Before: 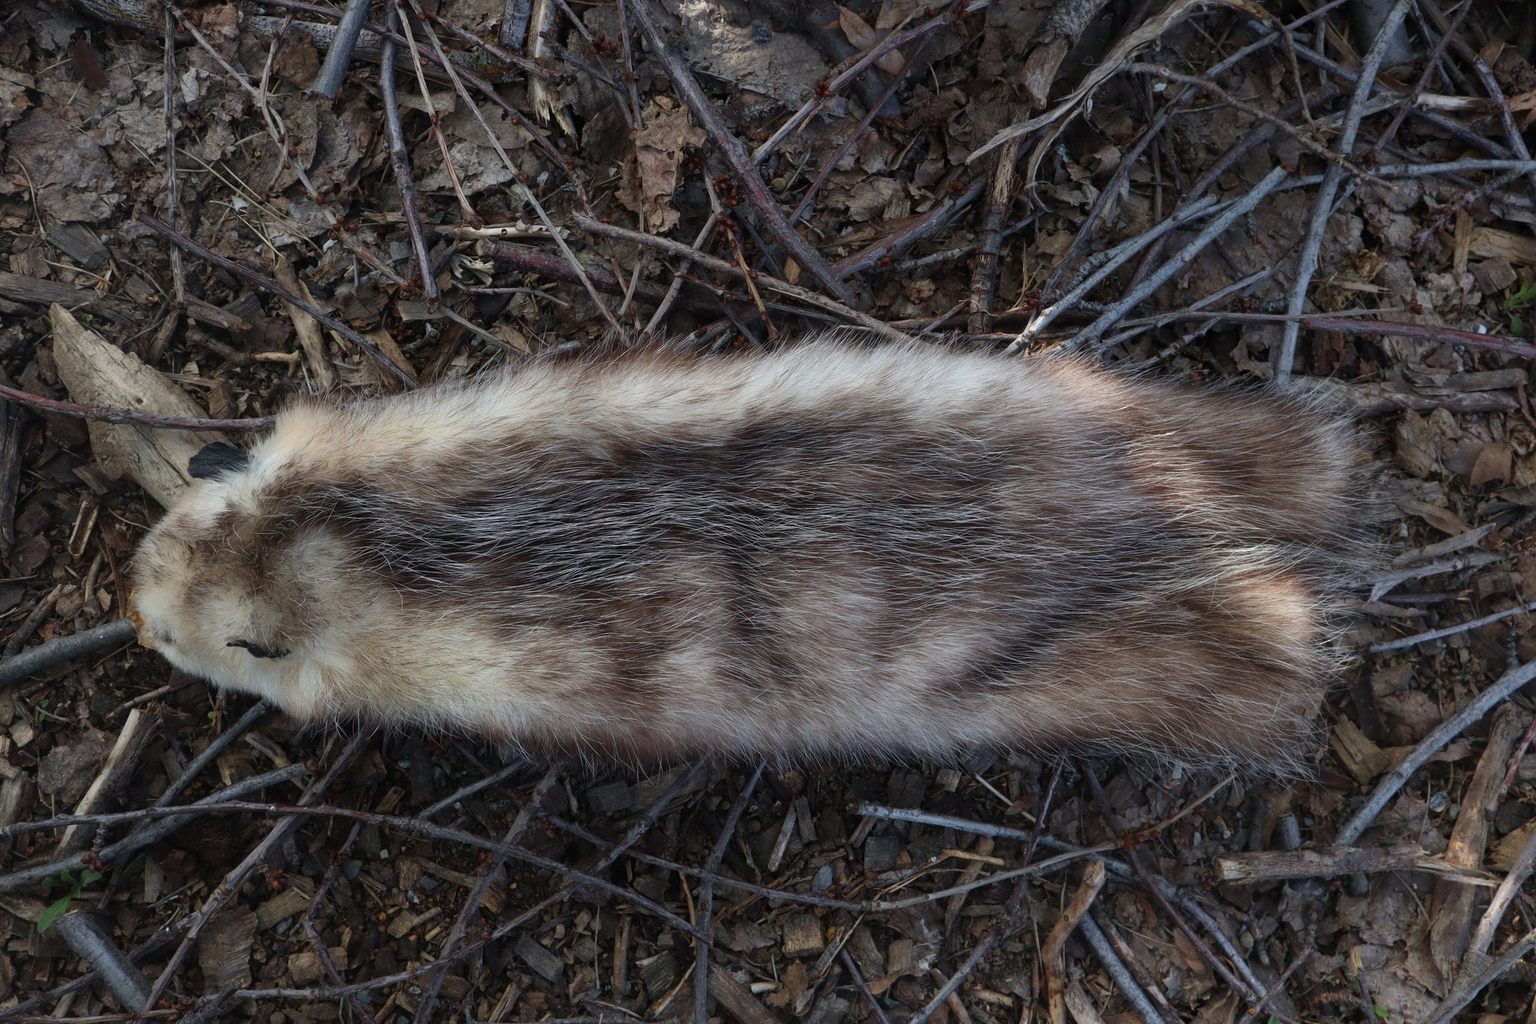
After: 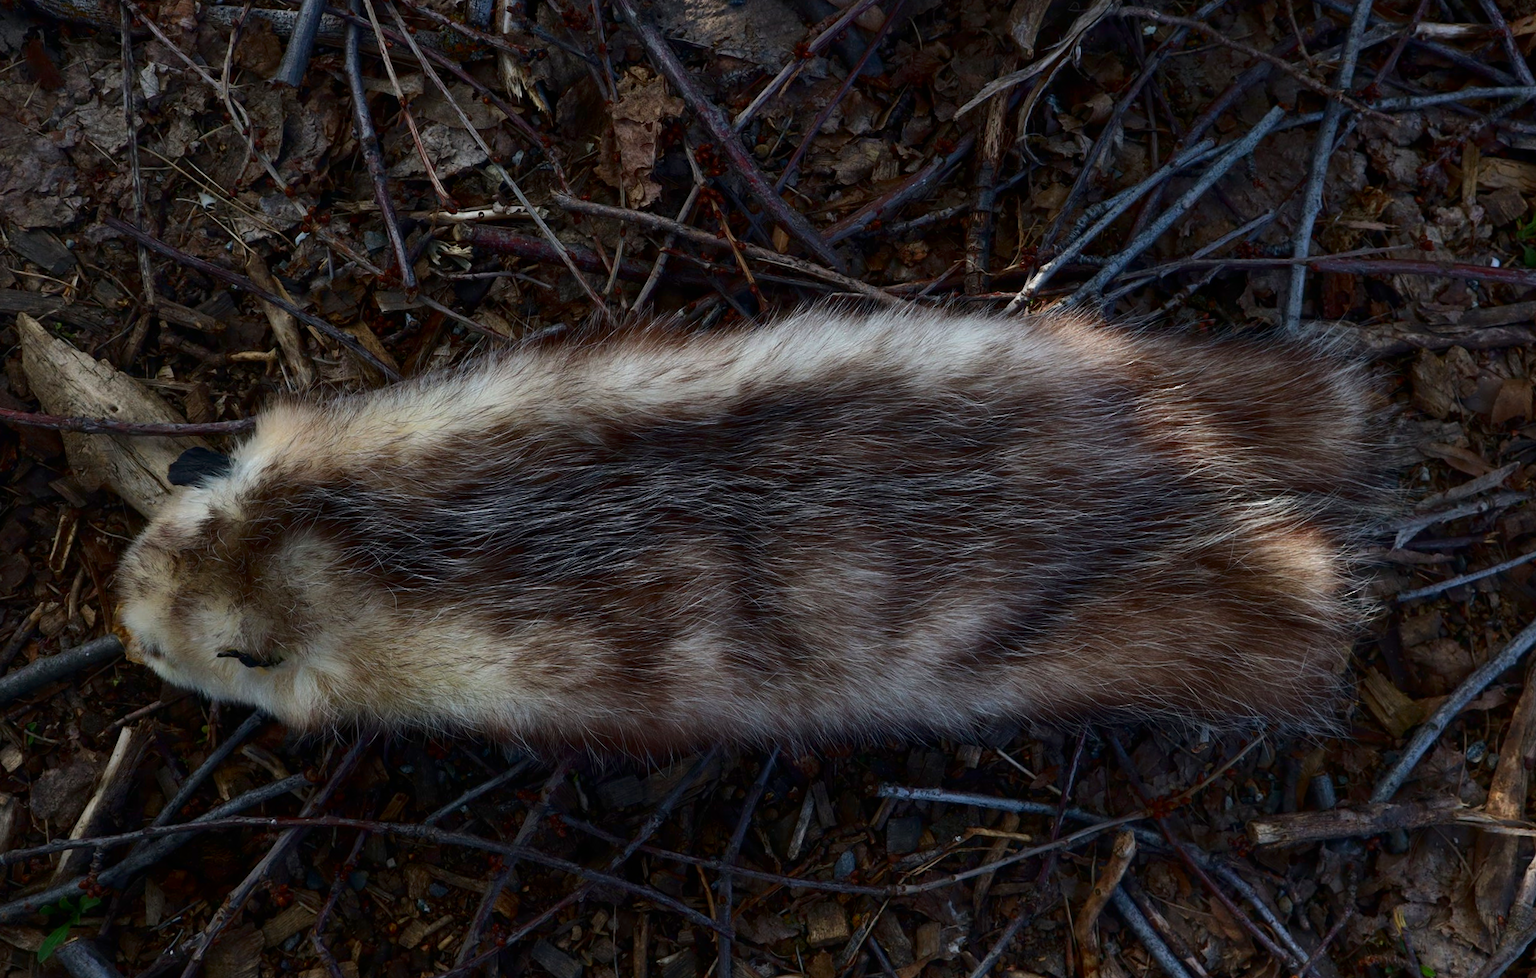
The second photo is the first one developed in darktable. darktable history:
rotate and perspective: rotation -3°, crop left 0.031, crop right 0.968, crop top 0.07, crop bottom 0.93
contrast brightness saturation: contrast 0.1, brightness -0.26, saturation 0.14
color correction: saturation 1.11
